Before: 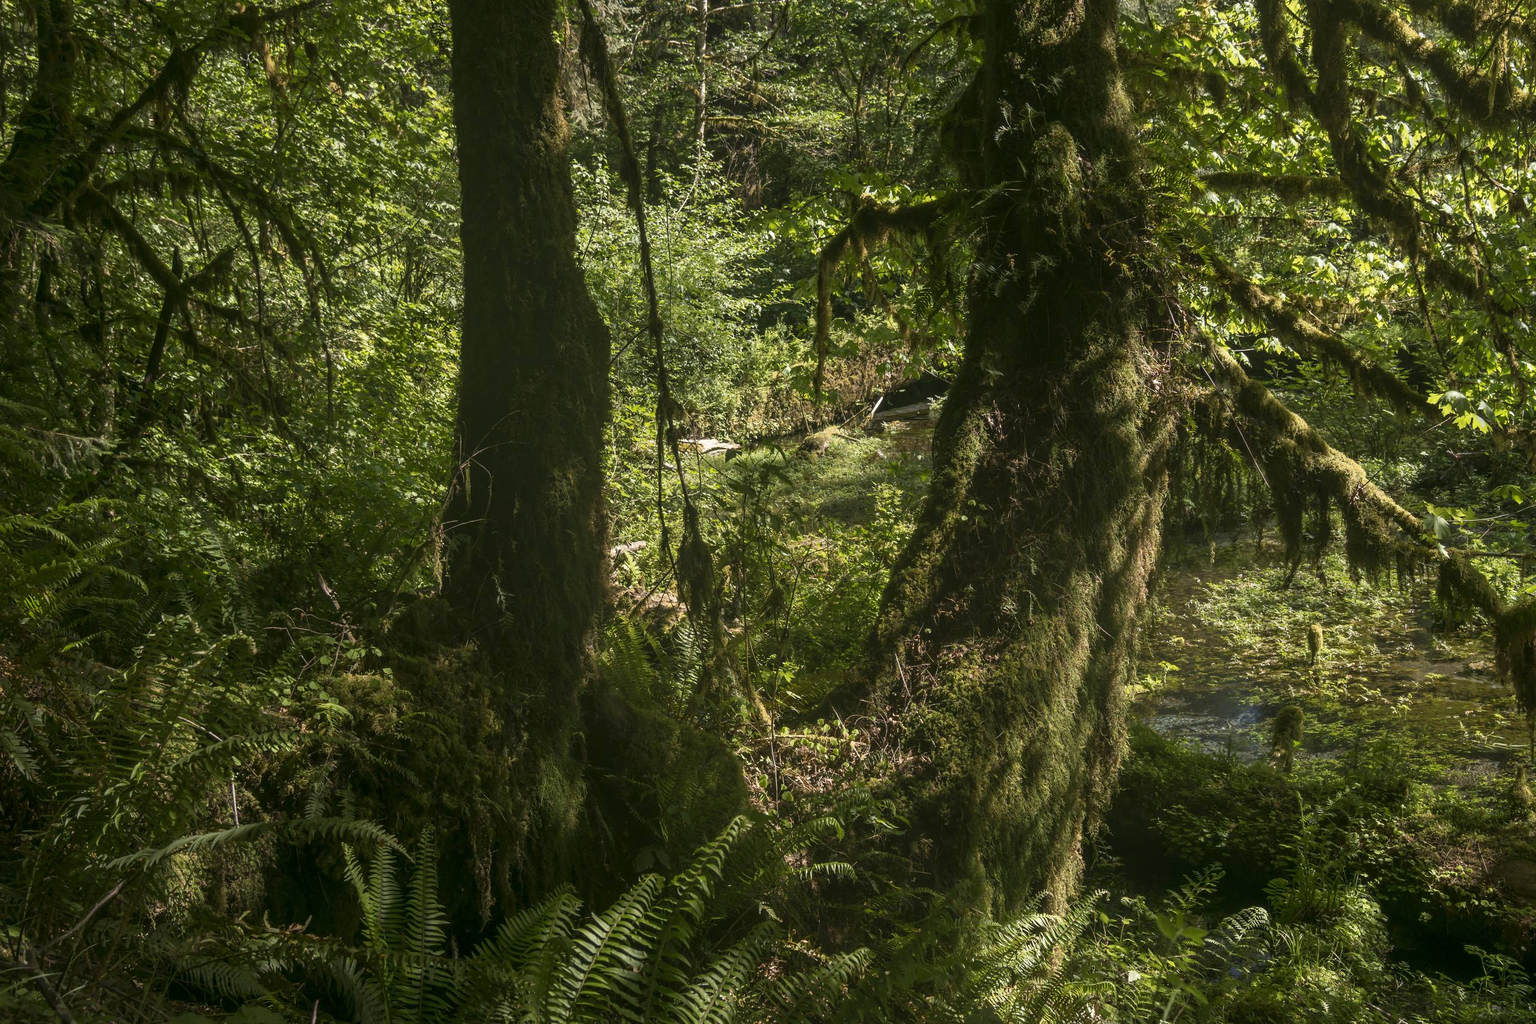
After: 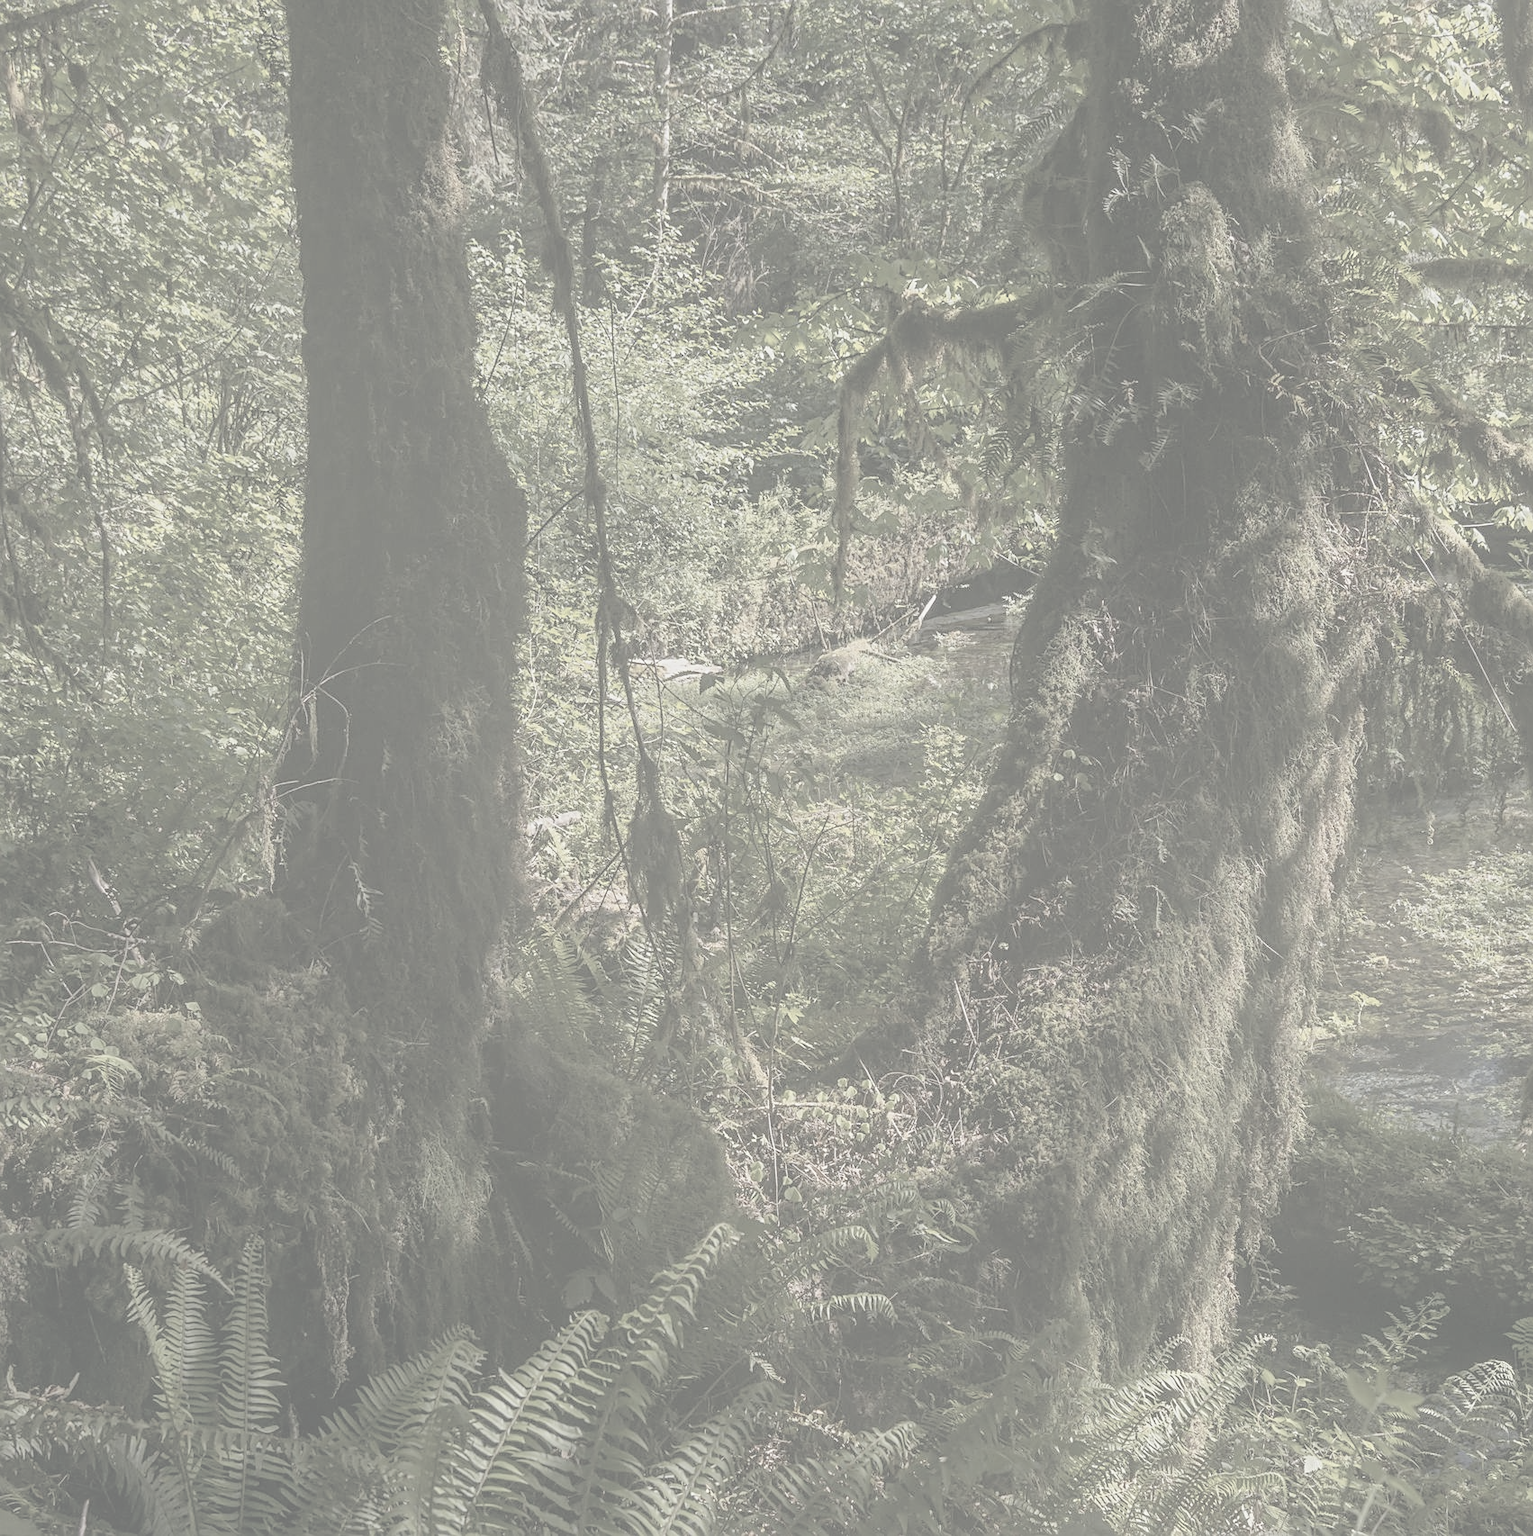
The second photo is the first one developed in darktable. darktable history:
contrast brightness saturation: contrast -0.32, brightness 0.75, saturation -0.78
crop: left 16.899%, right 16.556%
sharpen: on, module defaults
